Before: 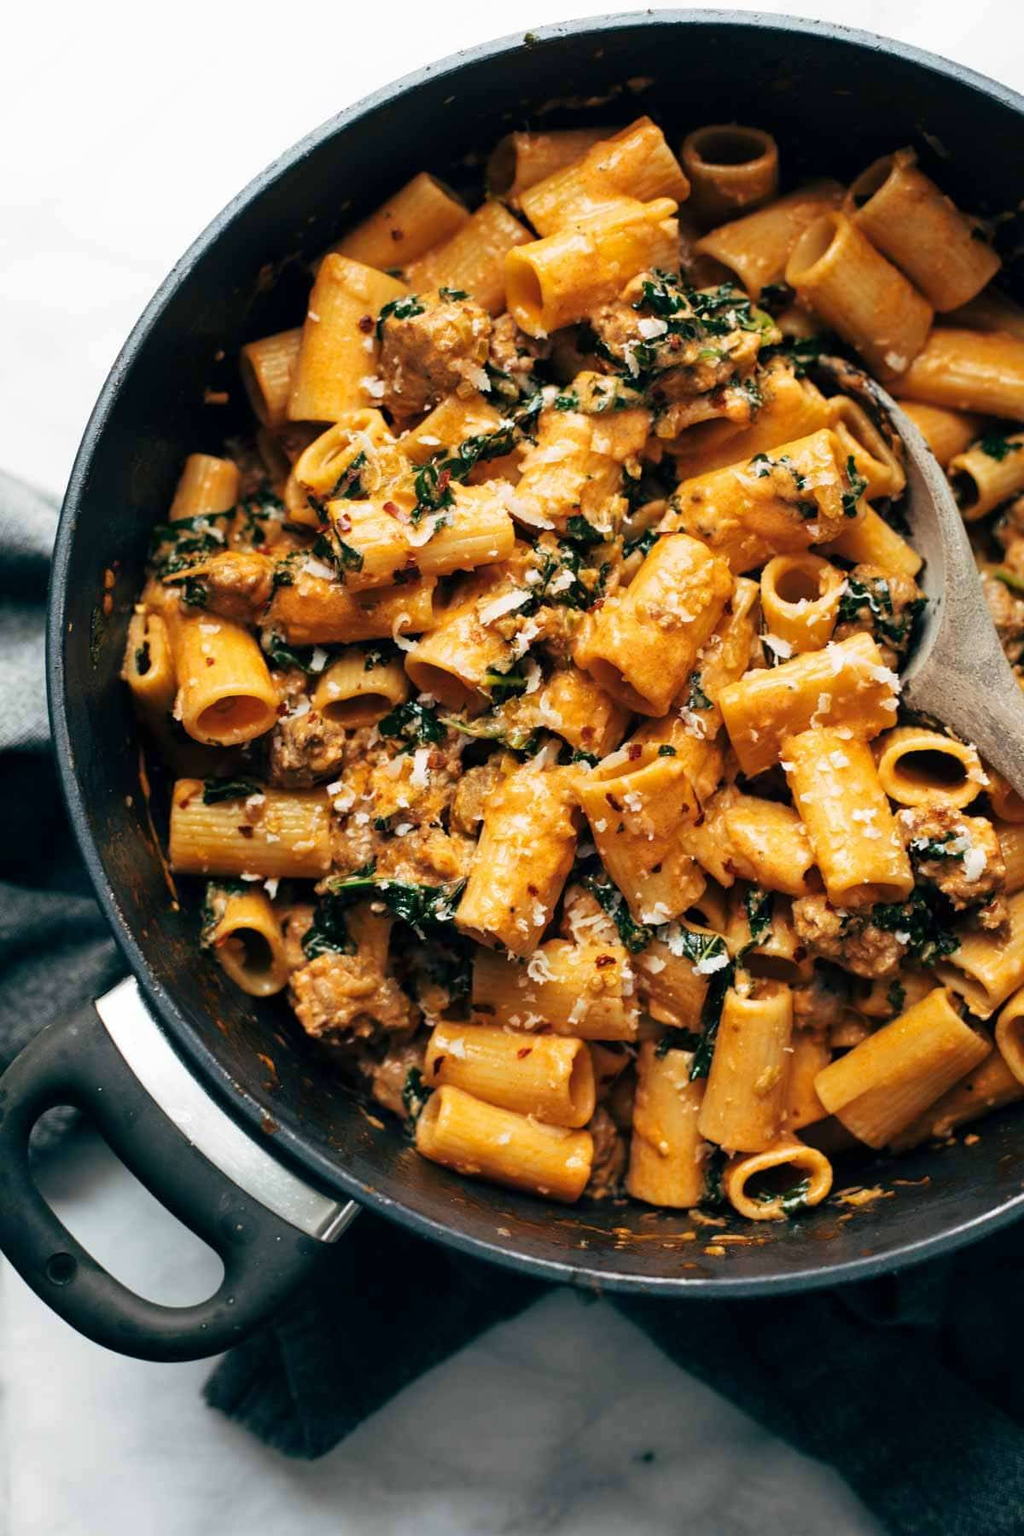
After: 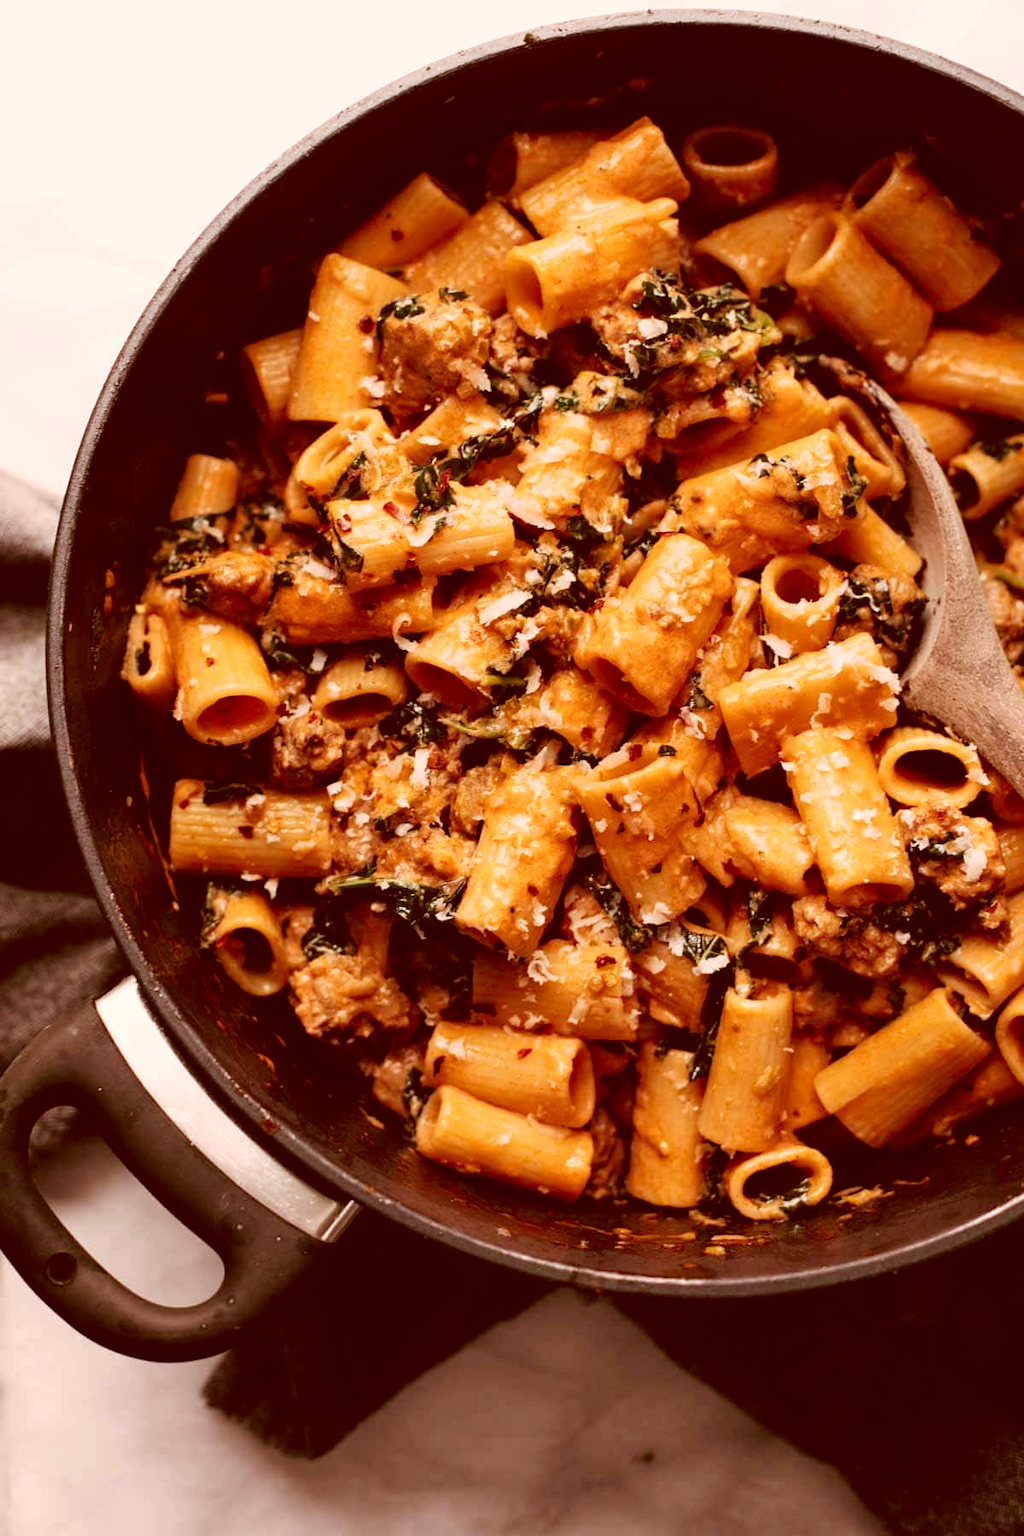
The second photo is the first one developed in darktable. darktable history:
color correction: highlights a* 9.32, highlights b* 8.88, shadows a* 39.66, shadows b* 39.78, saturation 0.799
